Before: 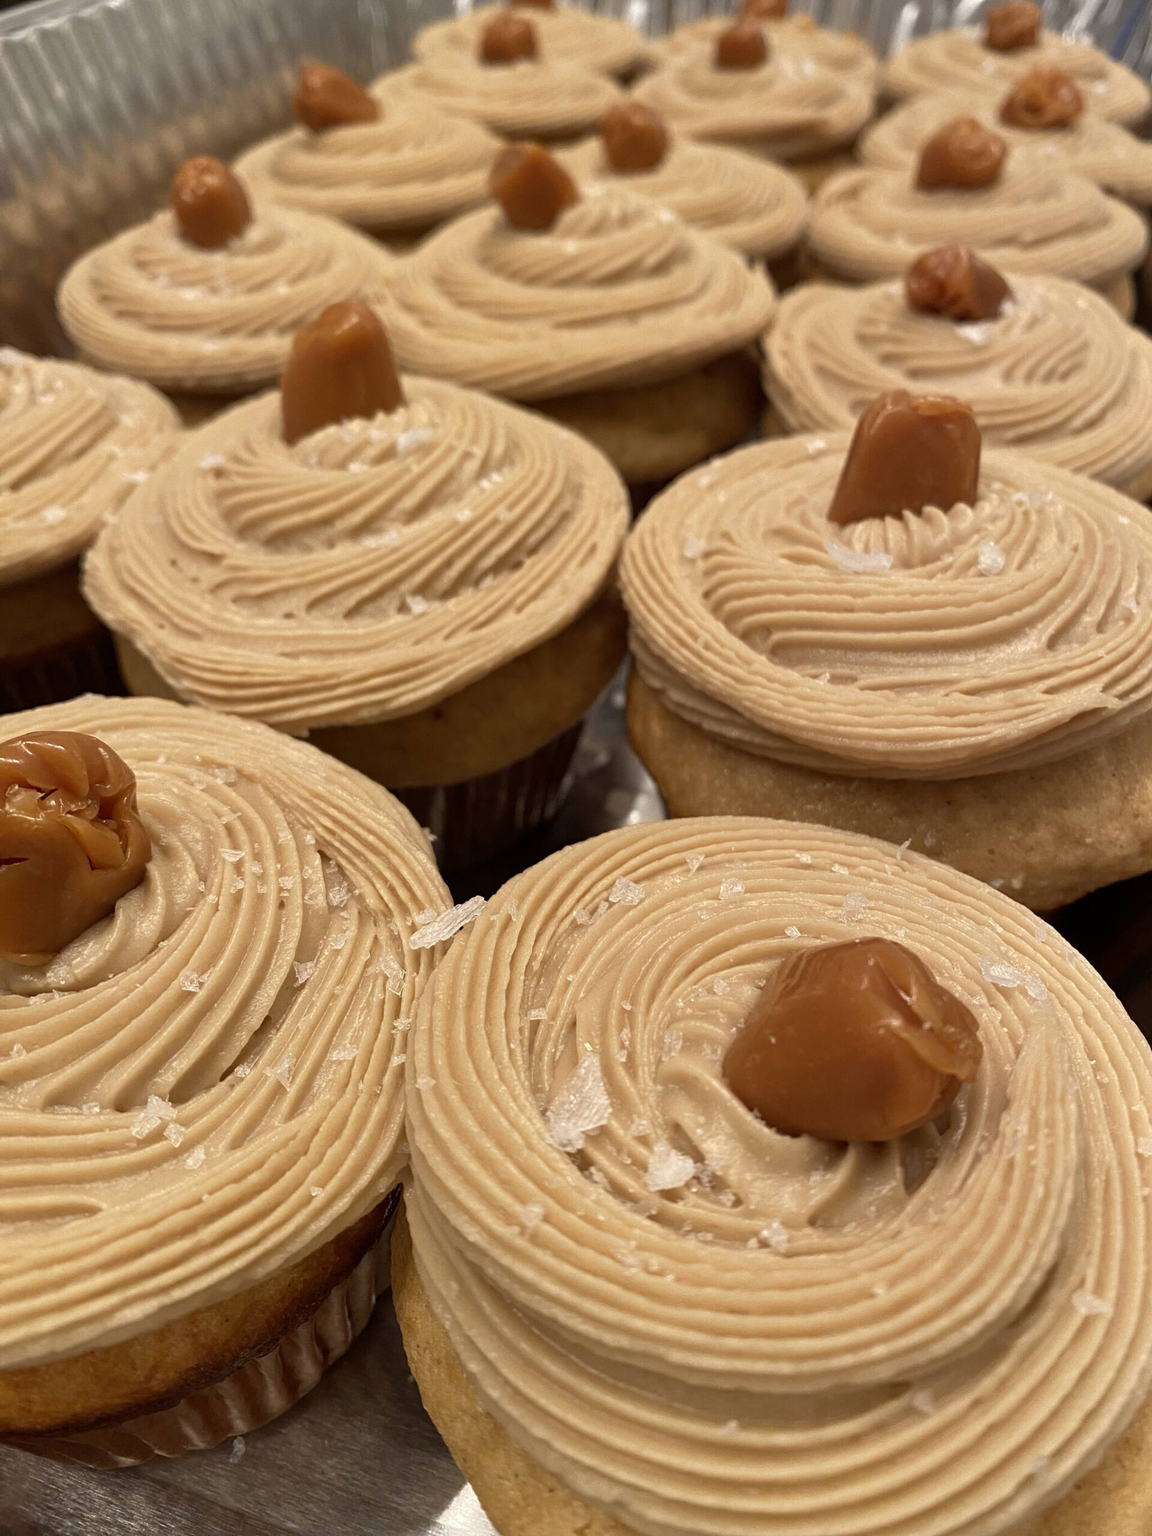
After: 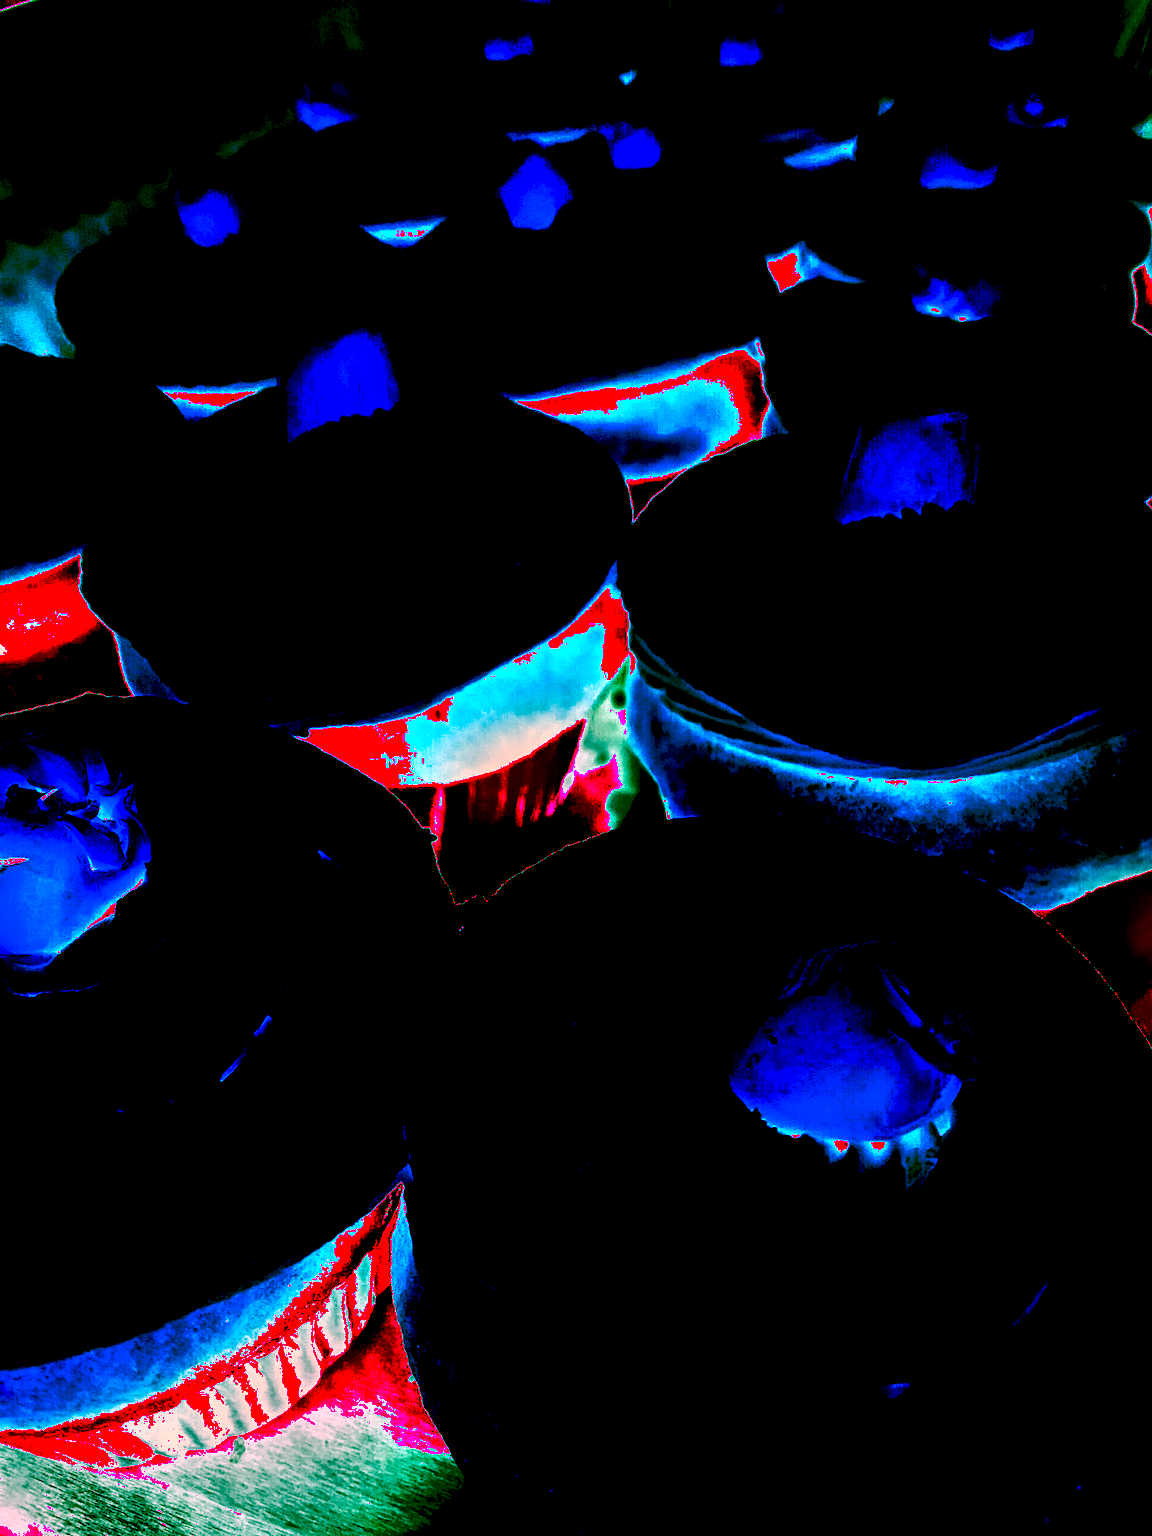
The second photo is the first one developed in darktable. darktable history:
shadows and highlights: soften with gaussian
white balance: red 8, blue 8
